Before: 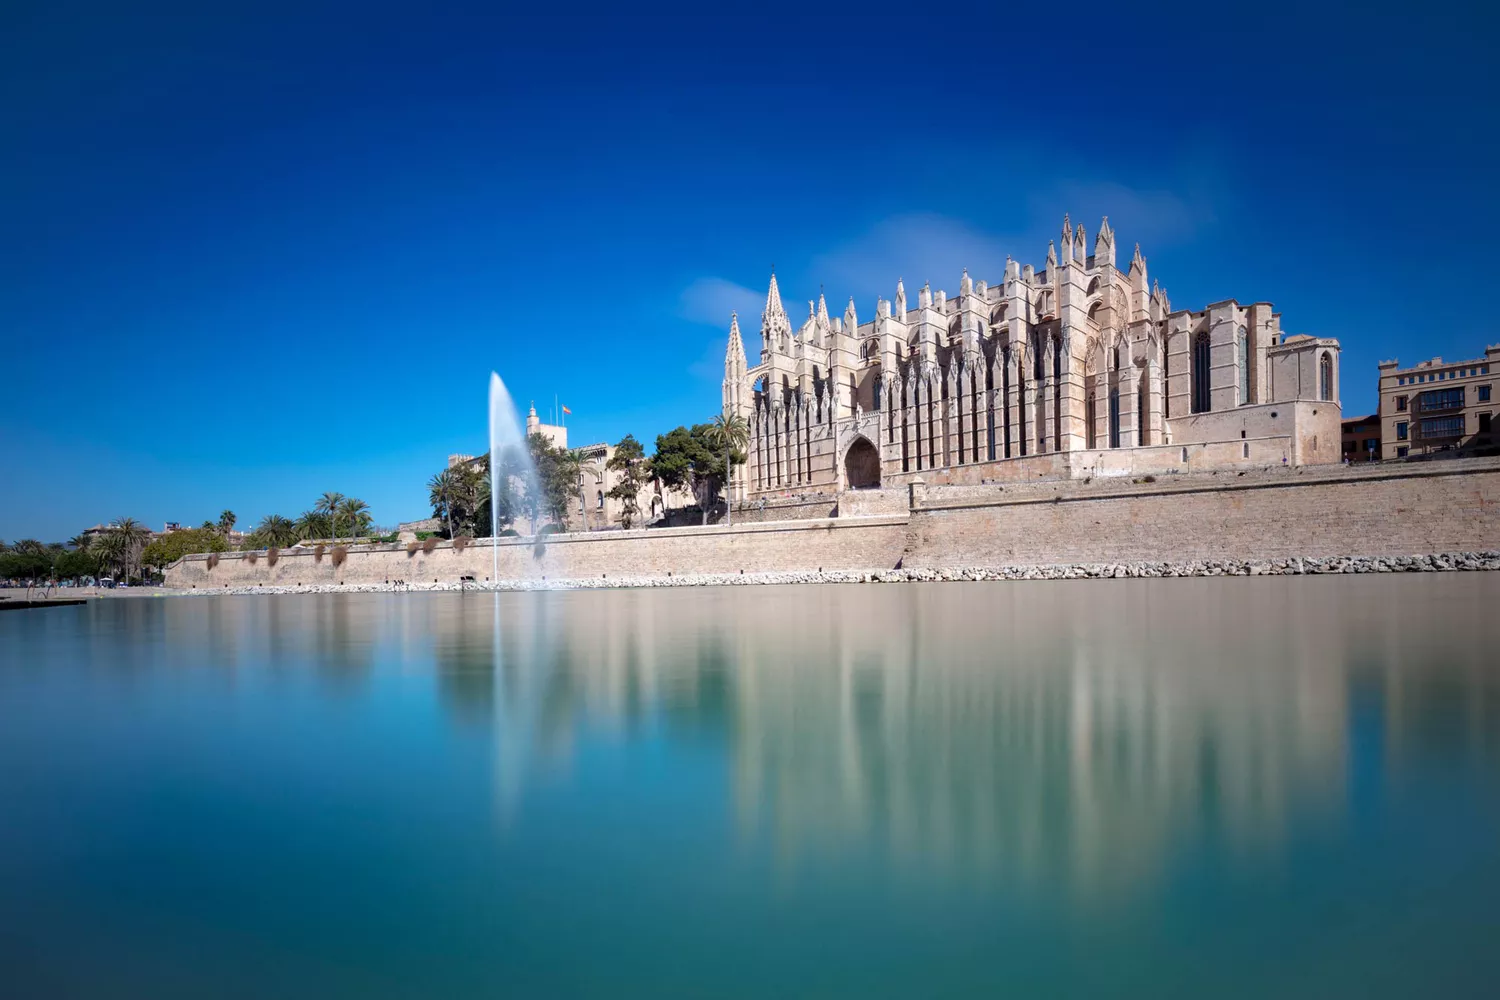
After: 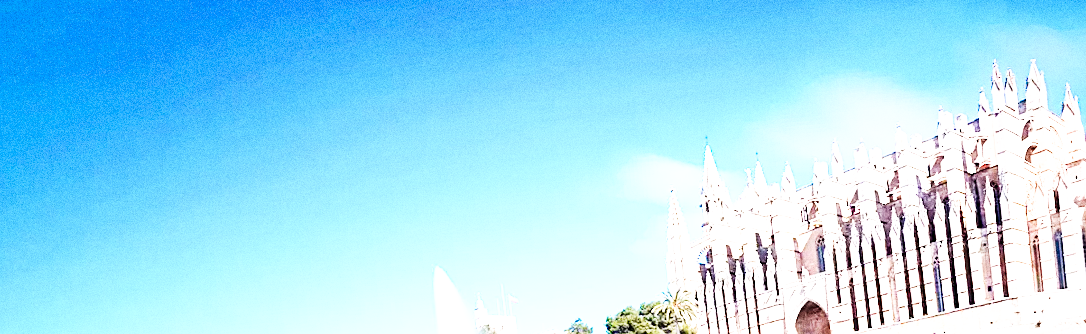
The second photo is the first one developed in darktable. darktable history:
grain: coarseness 0.09 ISO, strength 40%
color balance: contrast -0.5%
crop: left 0.579%, top 7.627%, right 23.167%, bottom 54.275%
sharpen: on, module defaults
exposure: black level correction 0.001, exposure 1.735 EV, compensate highlight preservation false
rotate and perspective: rotation -5°, crop left 0.05, crop right 0.952, crop top 0.11, crop bottom 0.89
base curve: curves: ch0 [(0, 0) (0.007, 0.004) (0.027, 0.03) (0.046, 0.07) (0.207, 0.54) (0.442, 0.872) (0.673, 0.972) (1, 1)], preserve colors none
